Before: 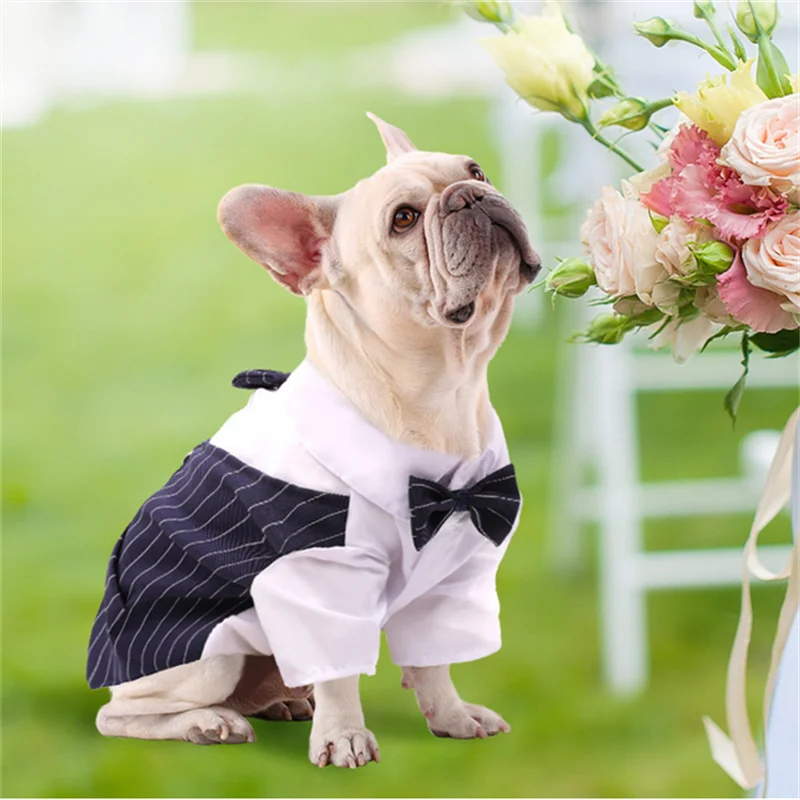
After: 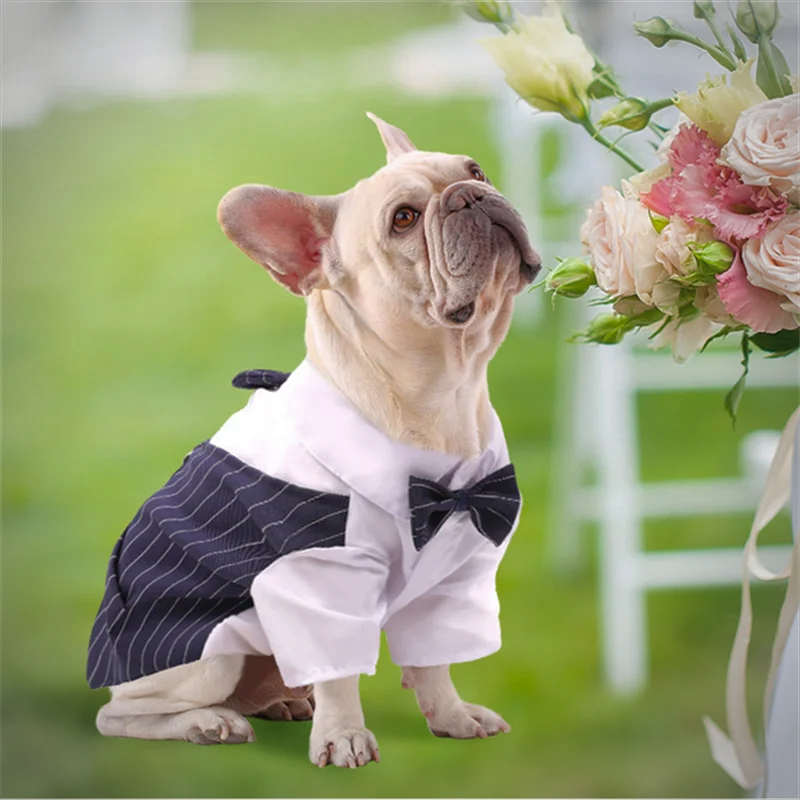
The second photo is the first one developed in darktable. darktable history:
vignetting: on, module defaults
shadows and highlights: on, module defaults
